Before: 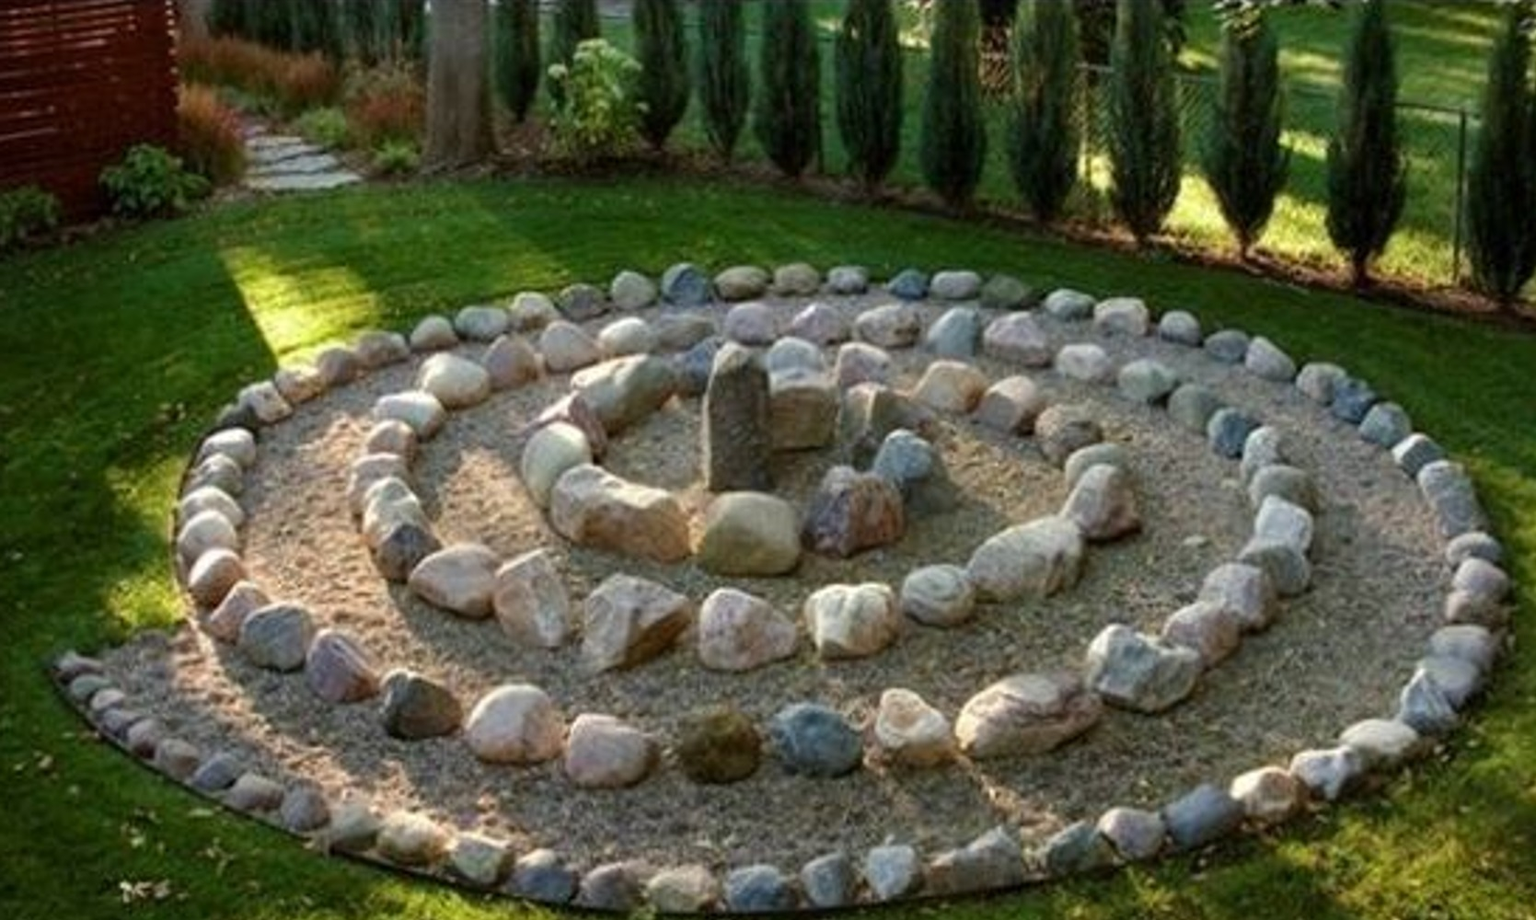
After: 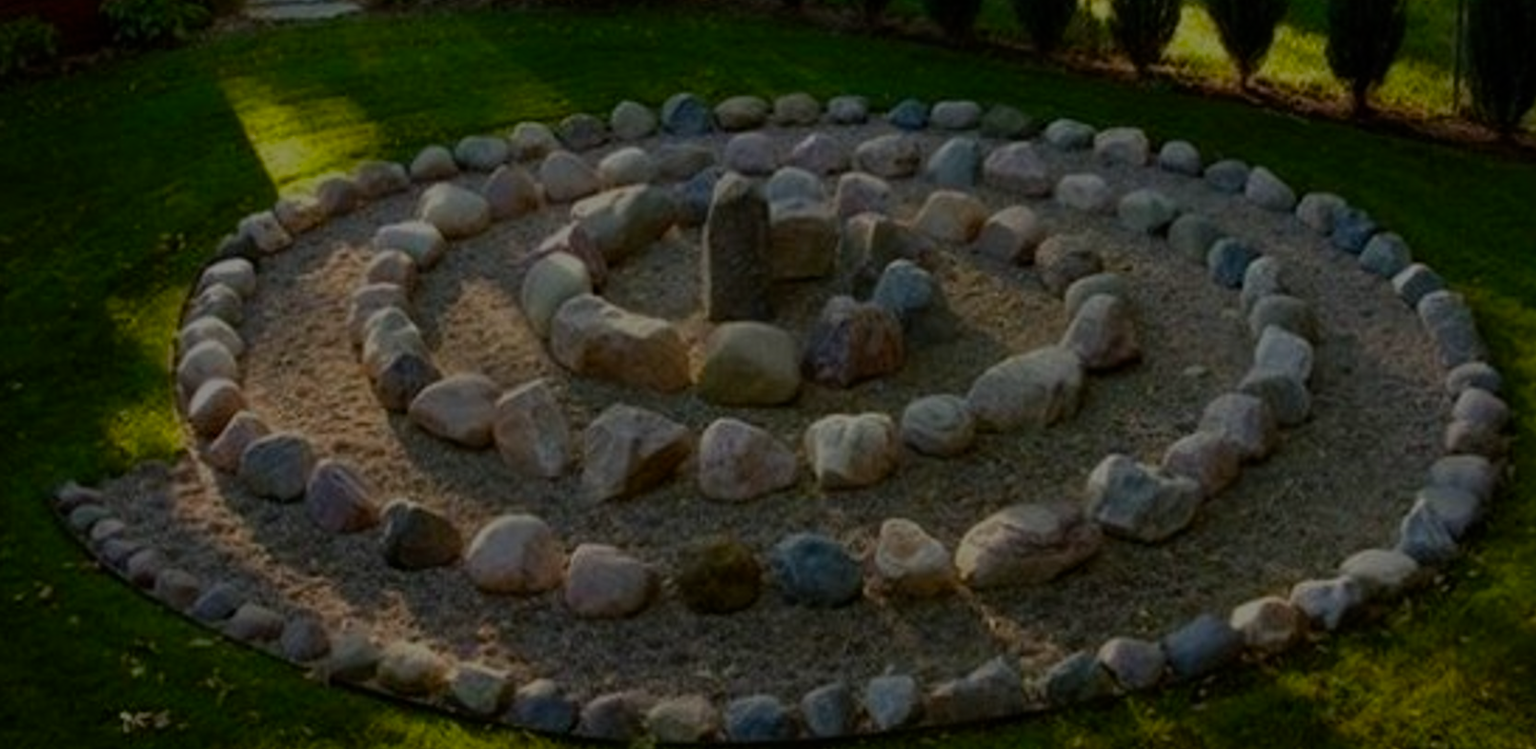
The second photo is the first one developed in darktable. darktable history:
exposure: exposure -2.002 EV, compensate highlight preservation false
color balance rgb: linear chroma grading › global chroma 33.4%
crop and rotate: top 18.507%
